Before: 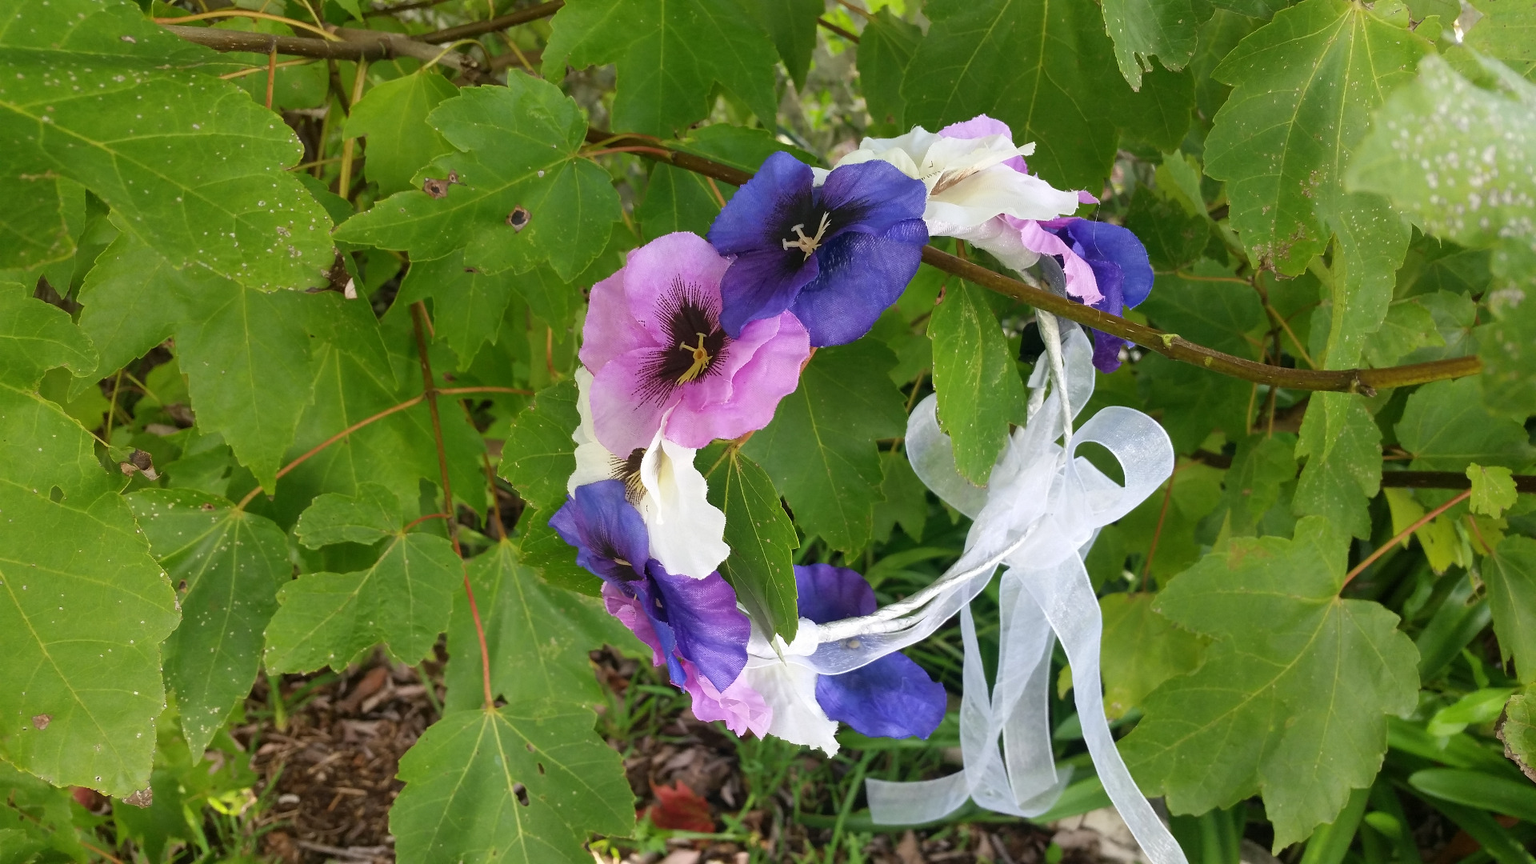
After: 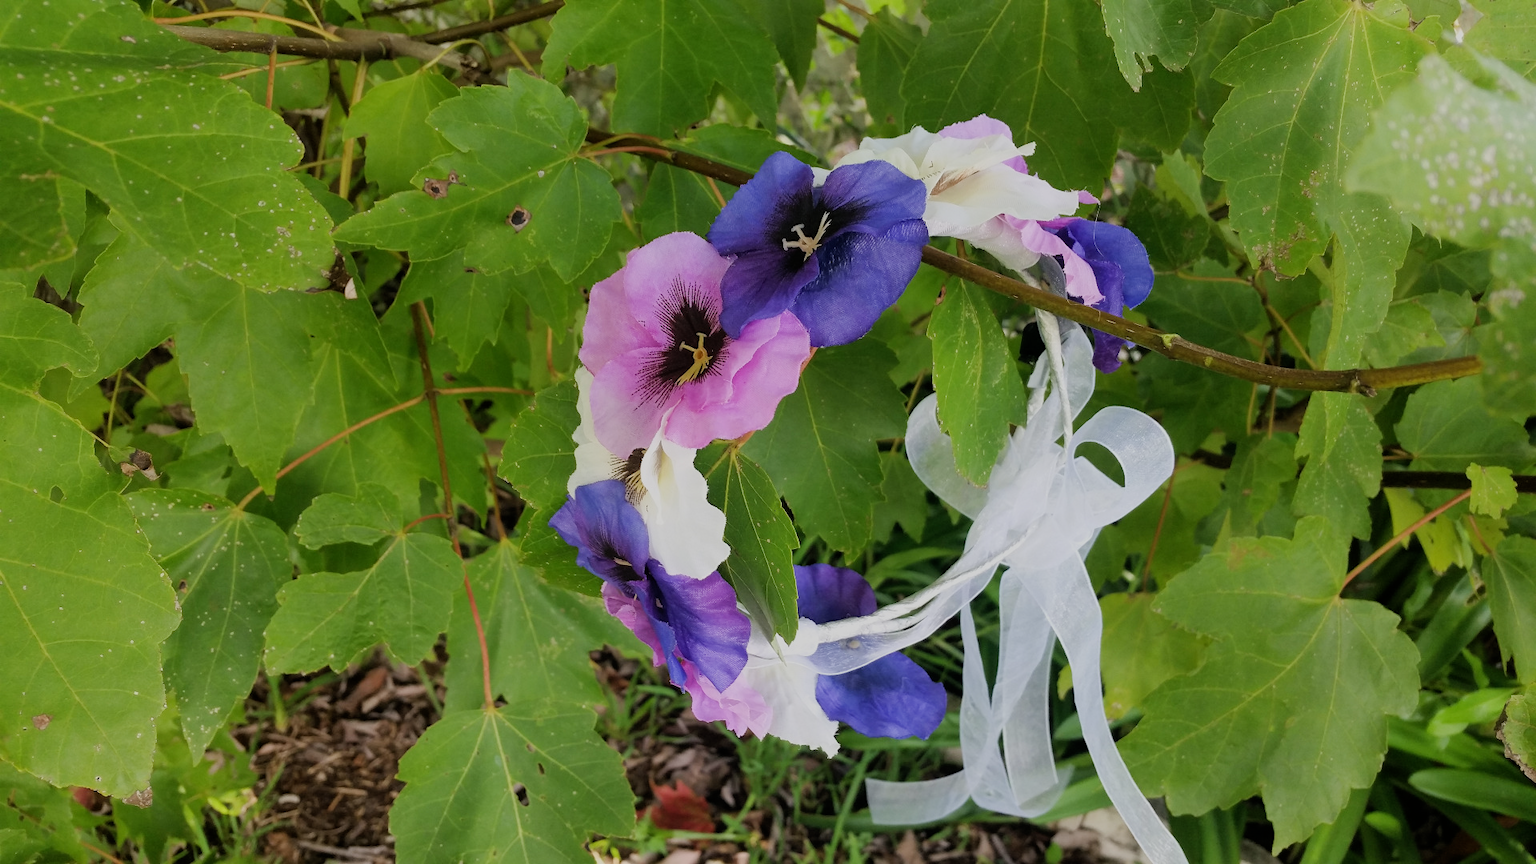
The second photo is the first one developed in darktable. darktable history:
filmic rgb: black relative exposure -7.3 EV, white relative exposure 5.09 EV, hardness 3.22
